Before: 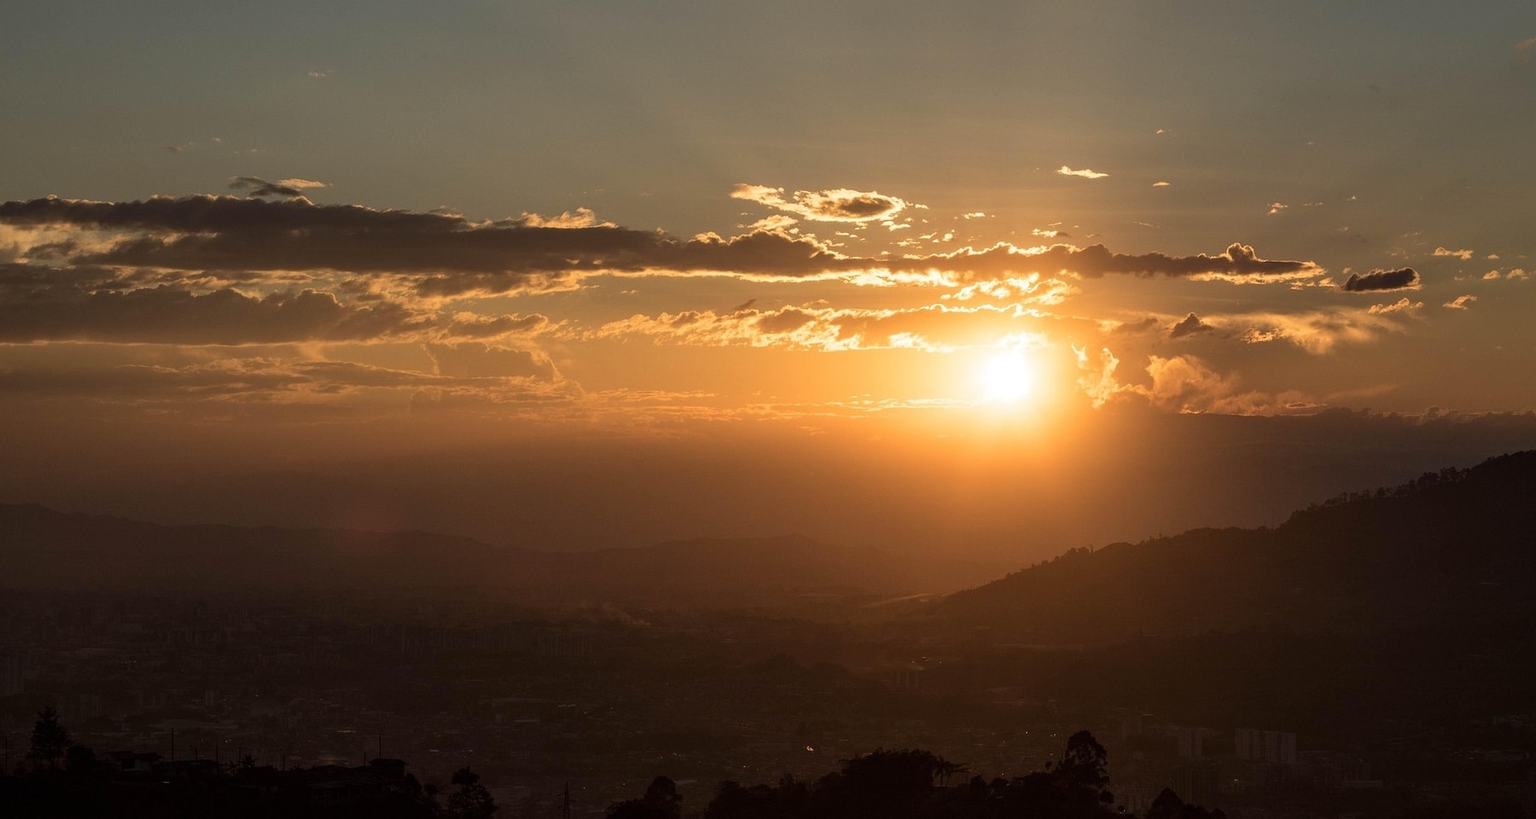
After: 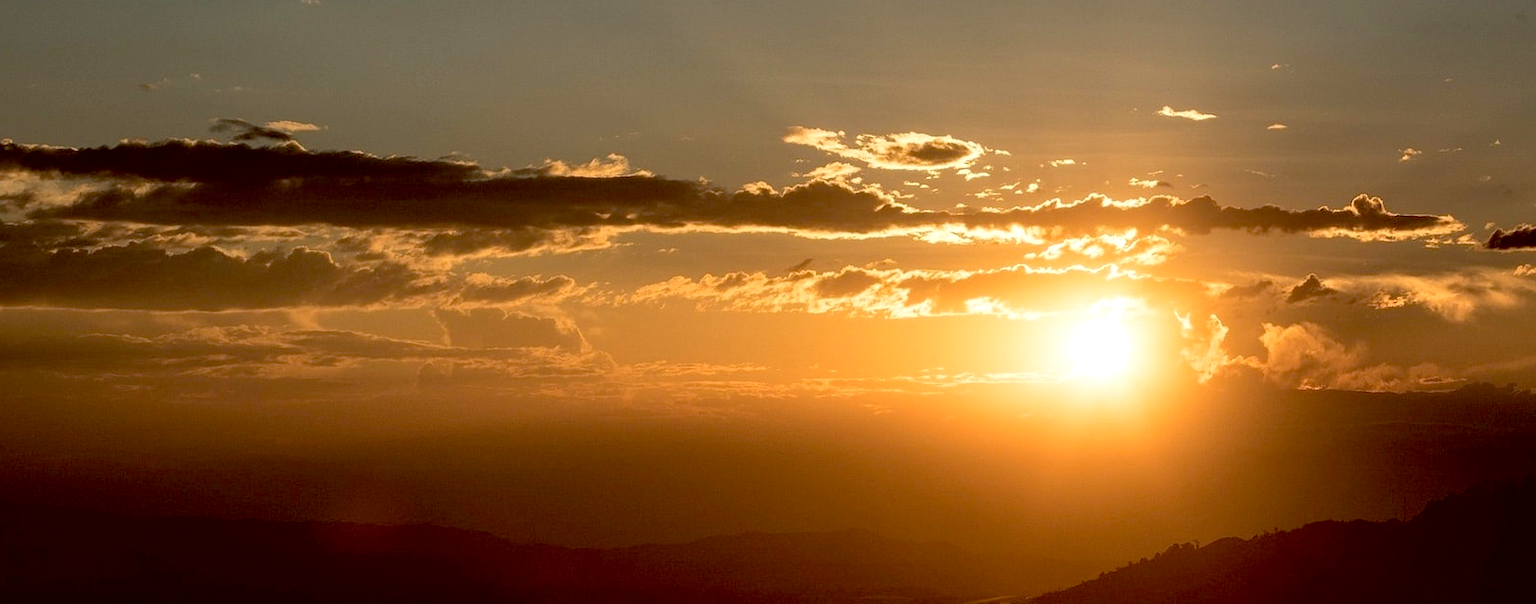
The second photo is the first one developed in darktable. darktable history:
local contrast: mode bilateral grid, contrast 100, coarseness 100, detail 94%, midtone range 0.2
crop: left 3.015%, top 8.969%, right 9.647%, bottom 26.457%
exposure: black level correction 0.025, exposure 0.182 EV, compensate highlight preservation false
